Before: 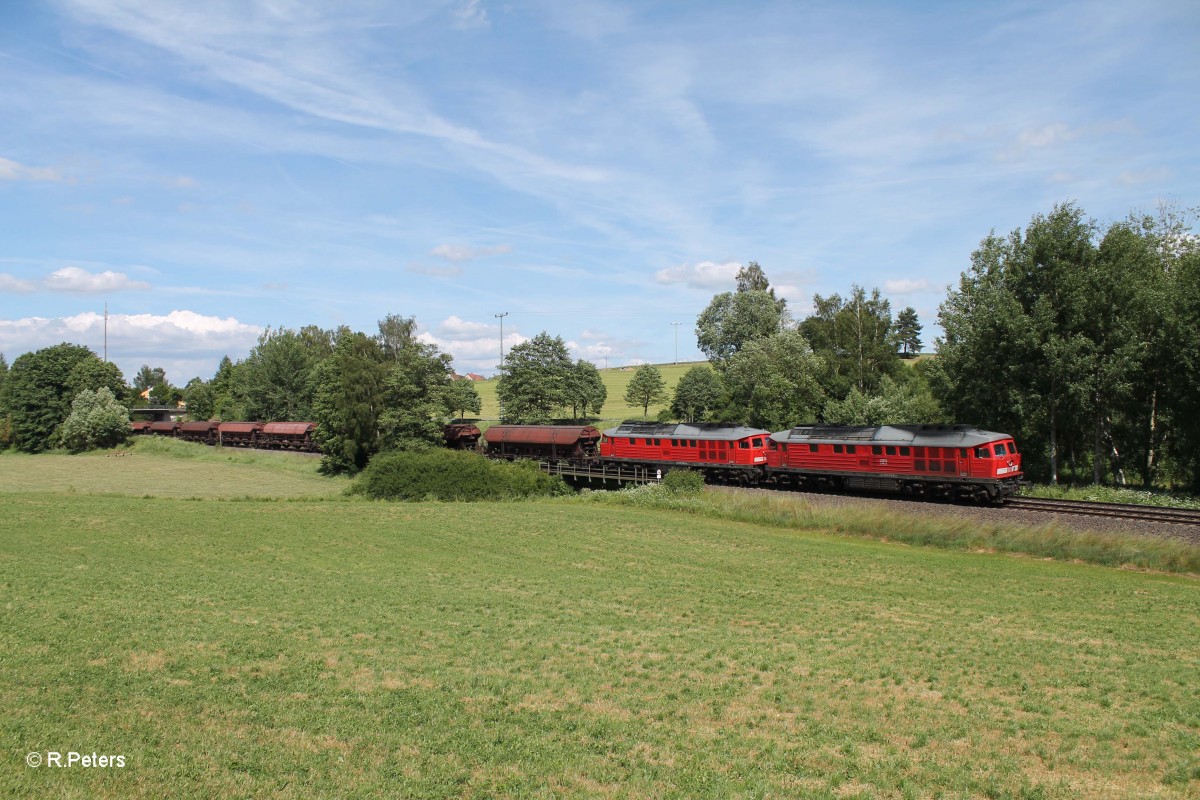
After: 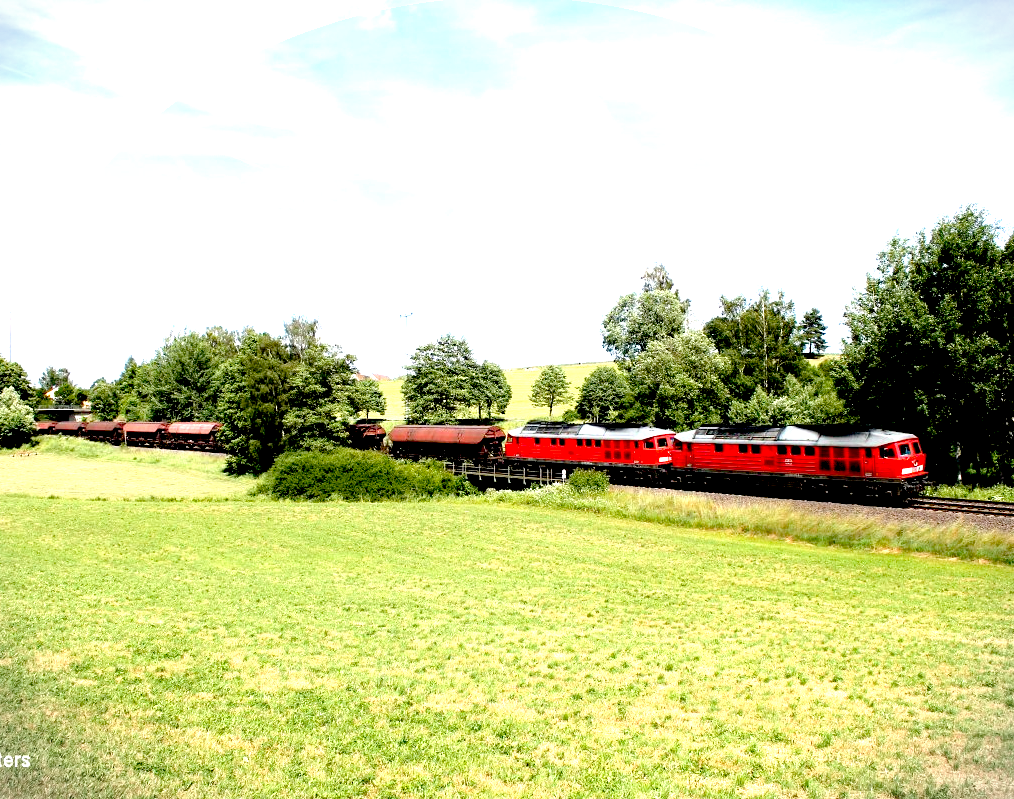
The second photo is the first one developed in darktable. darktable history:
crop: left 7.985%, right 7.44%
exposure: black level correction 0.034, exposure 0.908 EV, compensate highlight preservation false
vignetting: fall-off start 97.13%, width/height ratio 1.182, dithering 8-bit output, unbound false
tone equalizer: -8 EV -0.786 EV, -7 EV -0.676 EV, -6 EV -0.585 EV, -5 EV -0.368 EV, -3 EV 0.366 EV, -2 EV 0.6 EV, -1 EV 0.678 EV, +0 EV 0.752 EV
